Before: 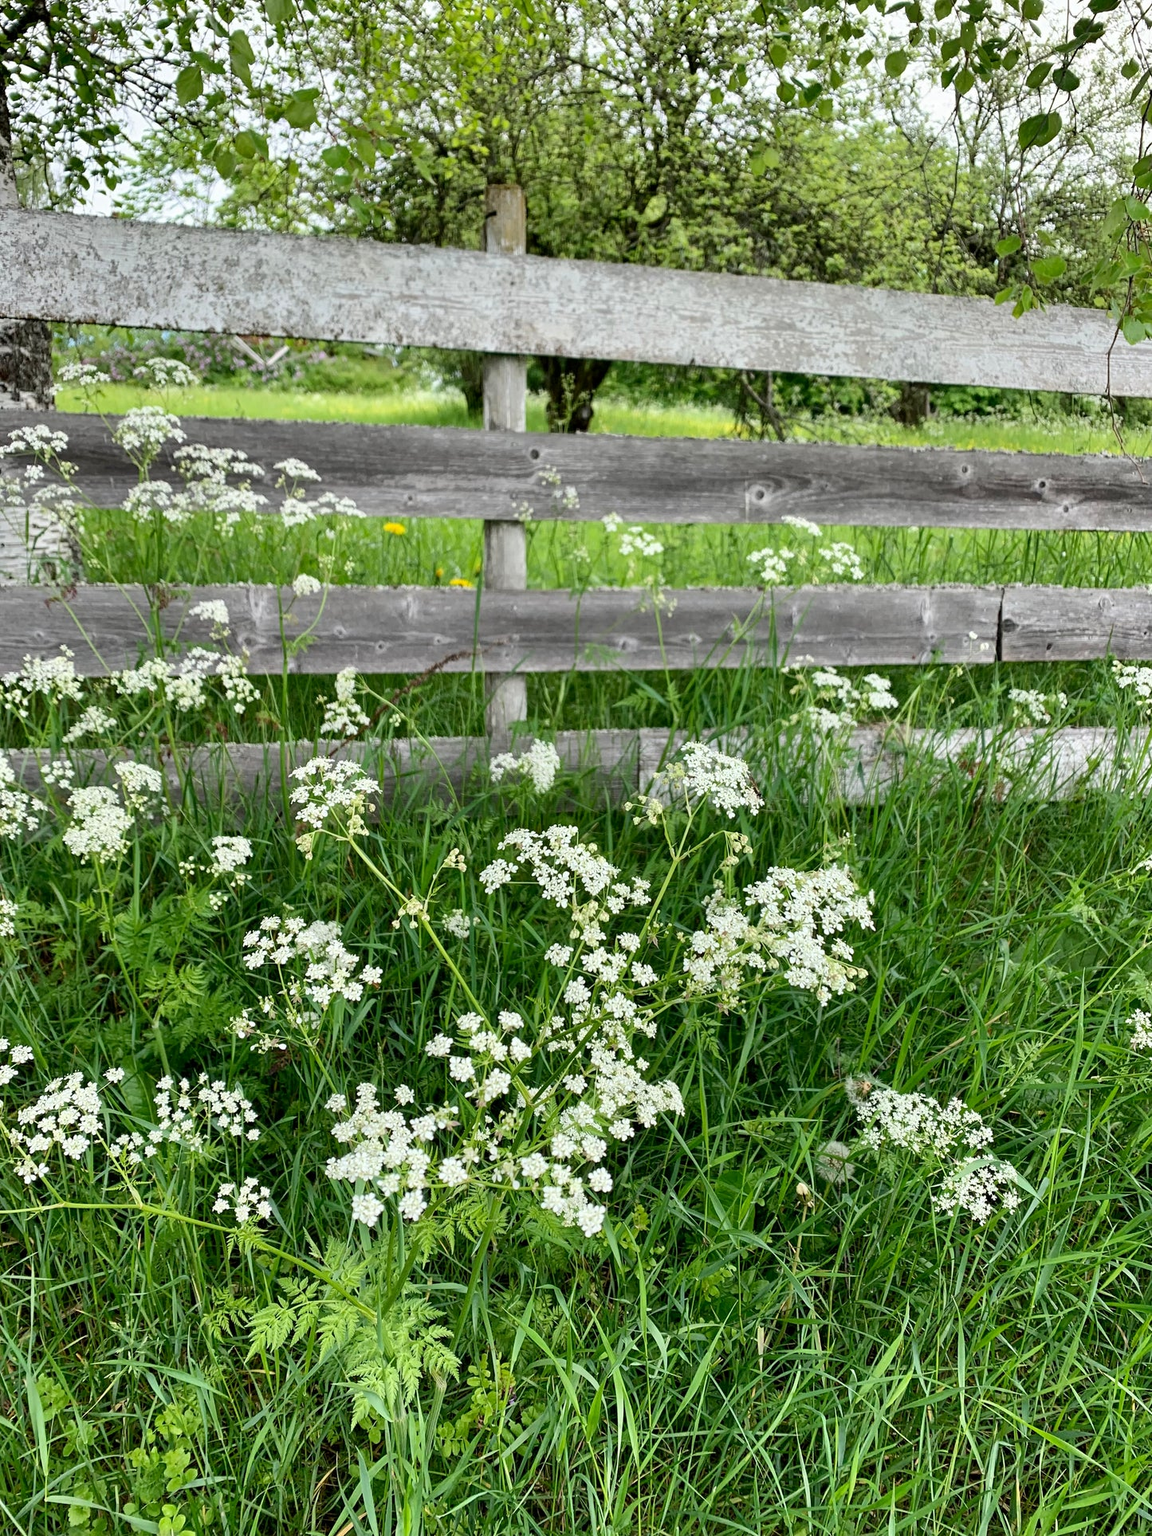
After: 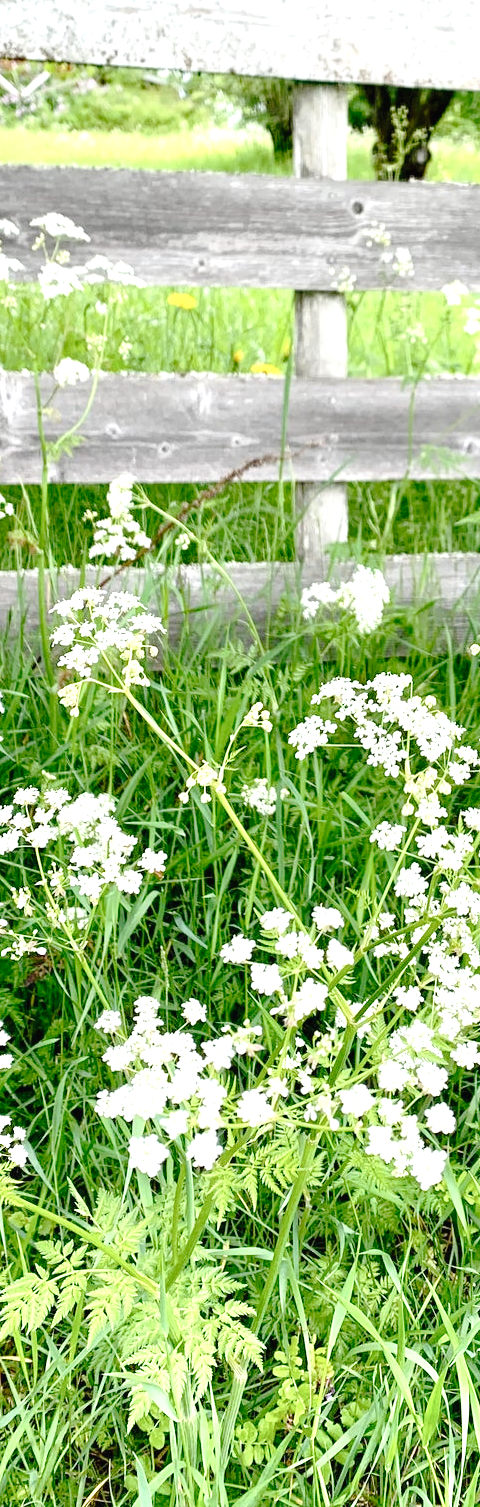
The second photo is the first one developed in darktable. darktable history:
crop and rotate: left 21.723%, top 18.801%, right 45.017%, bottom 2.987%
exposure: black level correction 0, exposure 1.098 EV, compensate highlight preservation false
tone curve: curves: ch0 [(0, 0.01) (0.052, 0.045) (0.136, 0.133) (0.275, 0.35) (0.43, 0.54) (0.676, 0.751) (0.89, 0.919) (1, 1)]; ch1 [(0, 0) (0.094, 0.081) (0.285, 0.299) (0.385, 0.403) (0.447, 0.429) (0.495, 0.496) (0.544, 0.552) (0.589, 0.612) (0.722, 0.728) (1, 1)]; ch2 [(0, 0) (0.257, 0.217) (0.43, 0.421) (0.498, 0.507) (0.531, 0.544) (0.56, 0.579) (0.625, 0.642) (1, 1)], preserve colors none
